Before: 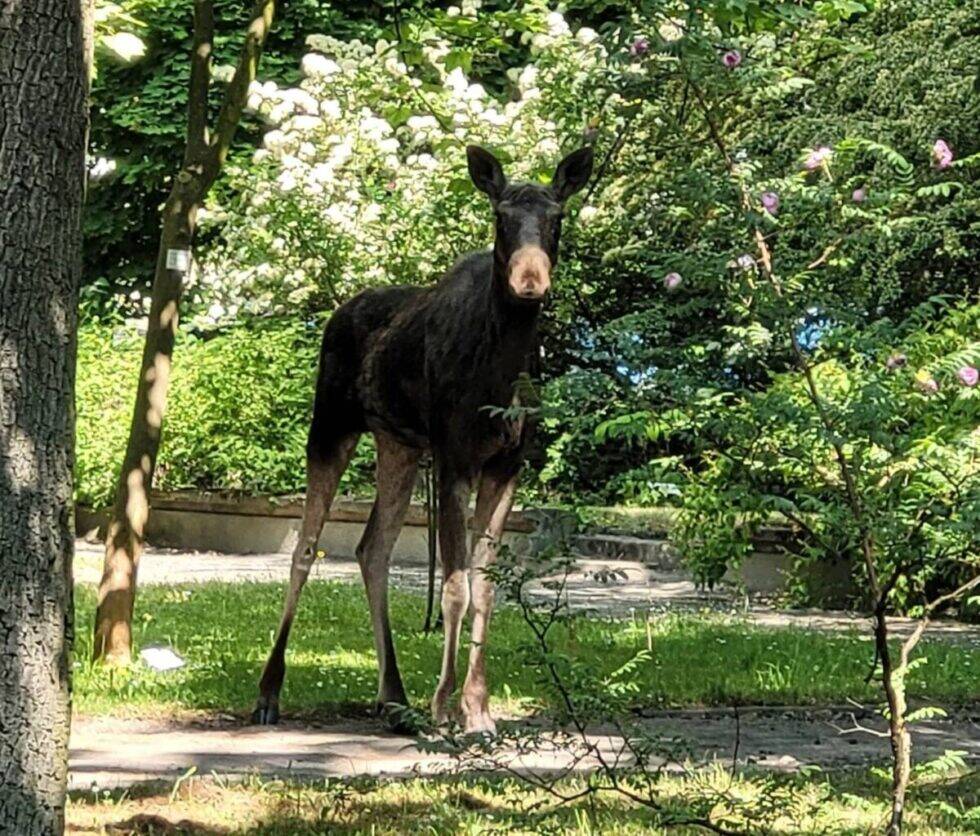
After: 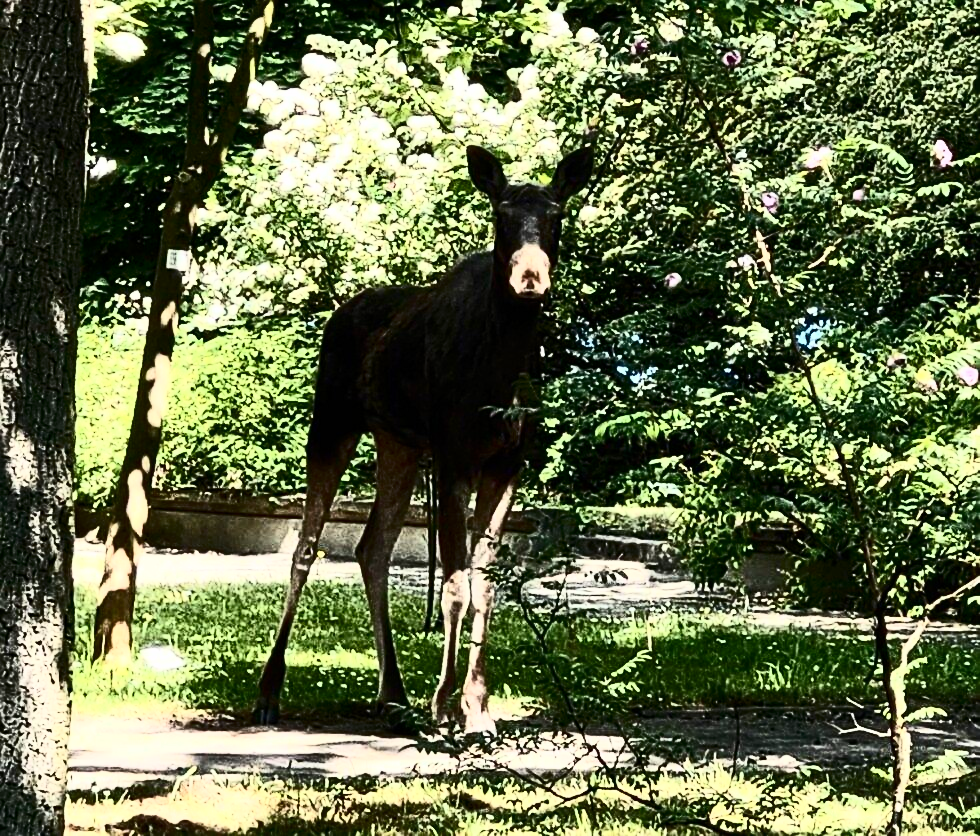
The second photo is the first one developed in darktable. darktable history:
sharpen: radius 1.272, amount 0.305, threshold 0
exposure: exposure -0.21 EV, compensate highlight preservation false
white balance: emerald 1
contrast brightness saturation: contrast 0.93, brightness 0.2
